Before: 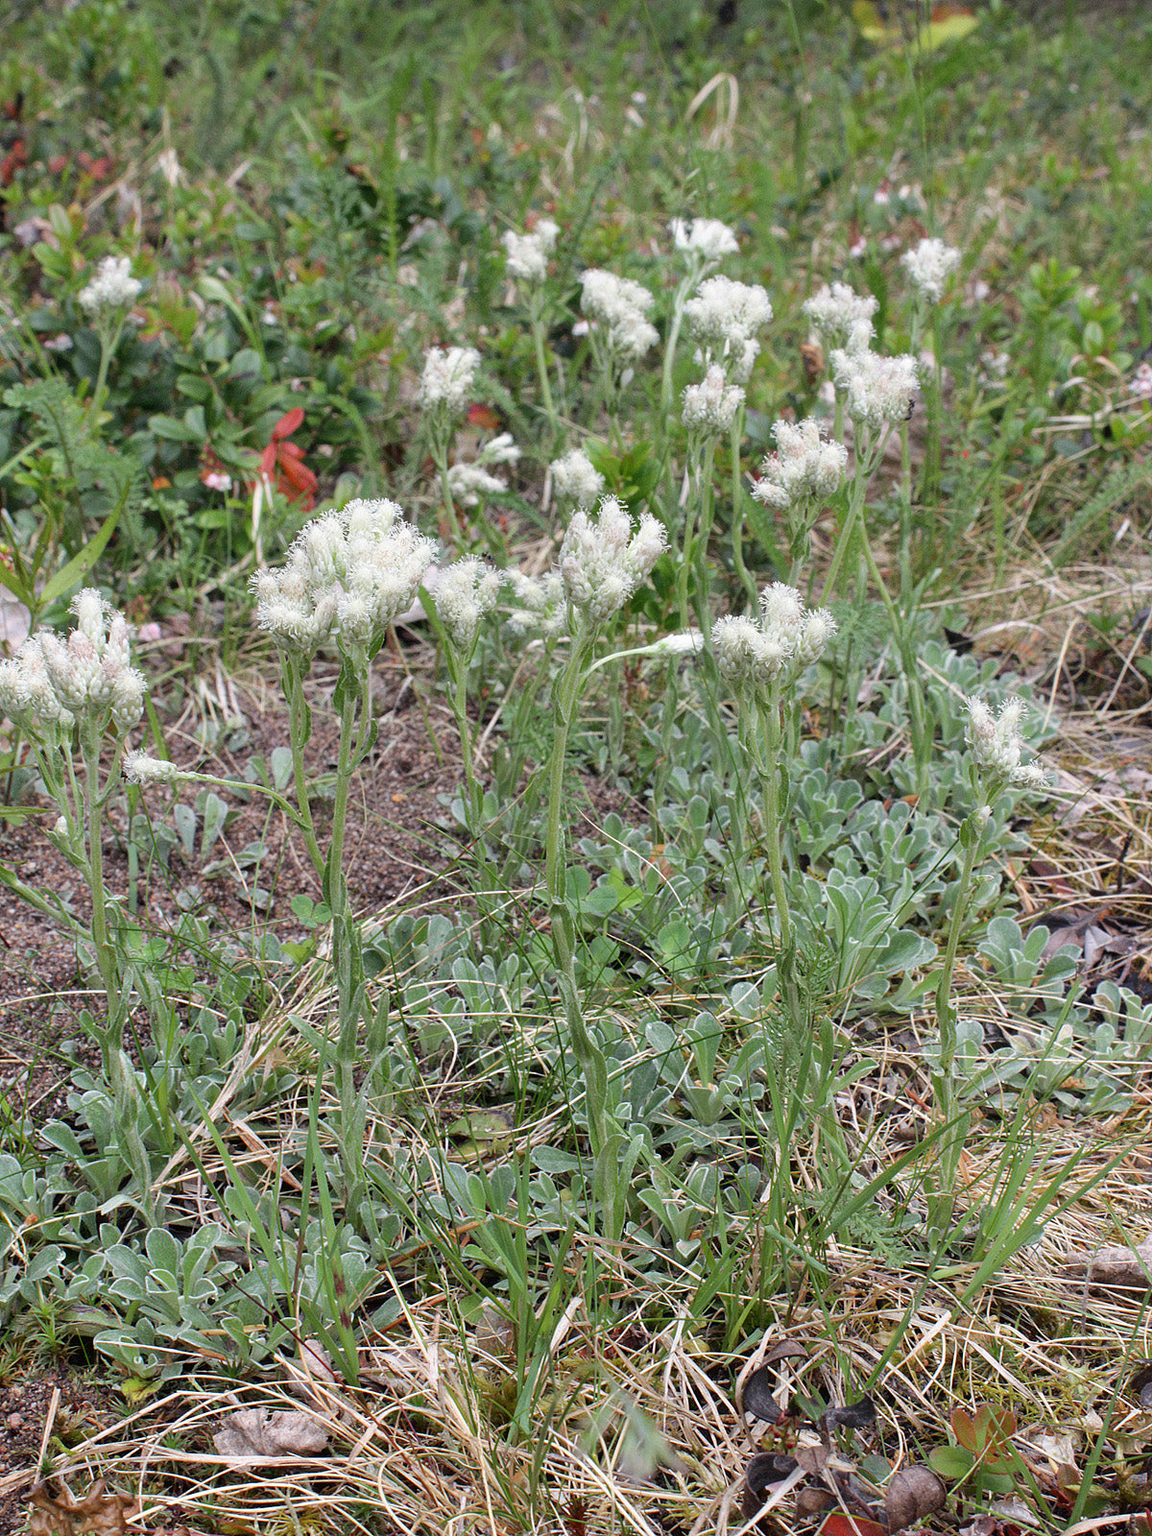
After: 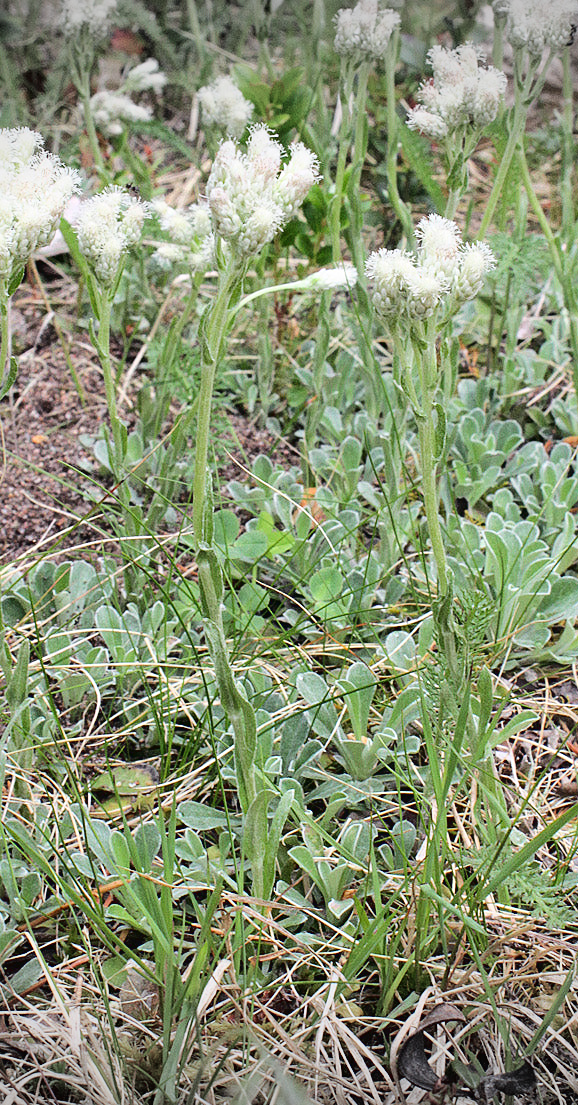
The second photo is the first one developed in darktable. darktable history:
crop: left 31.366%, top 24.554%, right 20.435%, bottom 6.377%
vignetting: fall-off start 99.9%, brightness -0.449, saturation -0.687, width/height ratio 1.303
tone curve: curves: ch0 [(0, 0.023) (0.087, 0.065) (0.184, 0.168) (0.45, 0.54) (0.57, 0.683) (0.722, 0.825) (0.877, 0.948) (1, 1)]; ch1 [(0, 0) (0.388, 0.369) (0.44, 0.44) (0.489, 0.481) (0.534, 0.528) (0.657, 0.655) (1, 1)]; ch2 [(0, 0) (0.353, 0.317) (0.408, 0.427) (0.472, 0.46) (0.5, 0.488) (0.537, 0.518) (0.576, 0.592) (0.625, 0.631) (1, 1)], color space Lab, linked channels, preserve colors none
sharpen: amount 0.209
